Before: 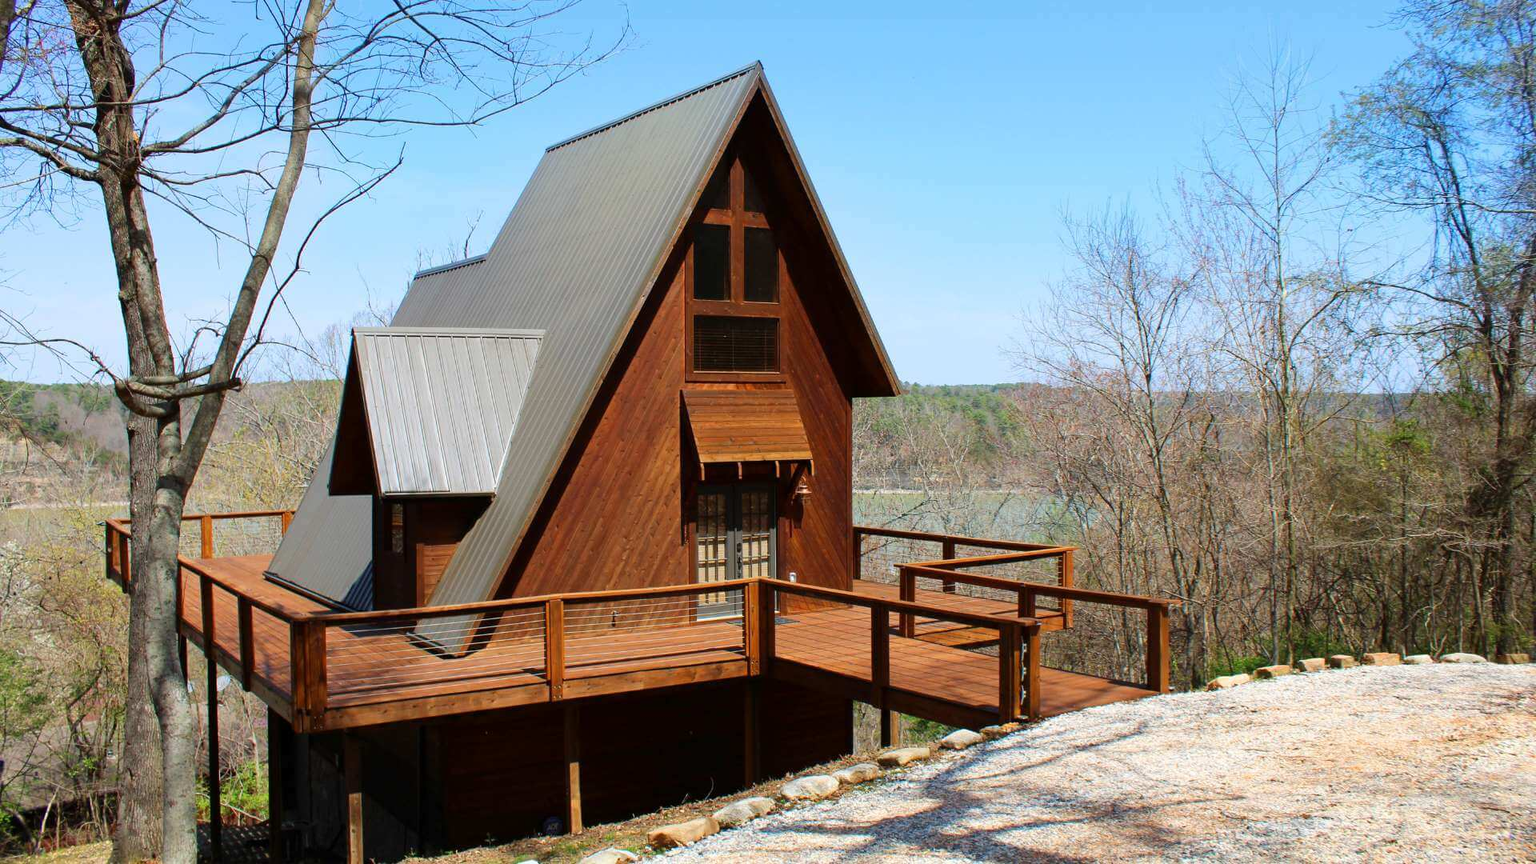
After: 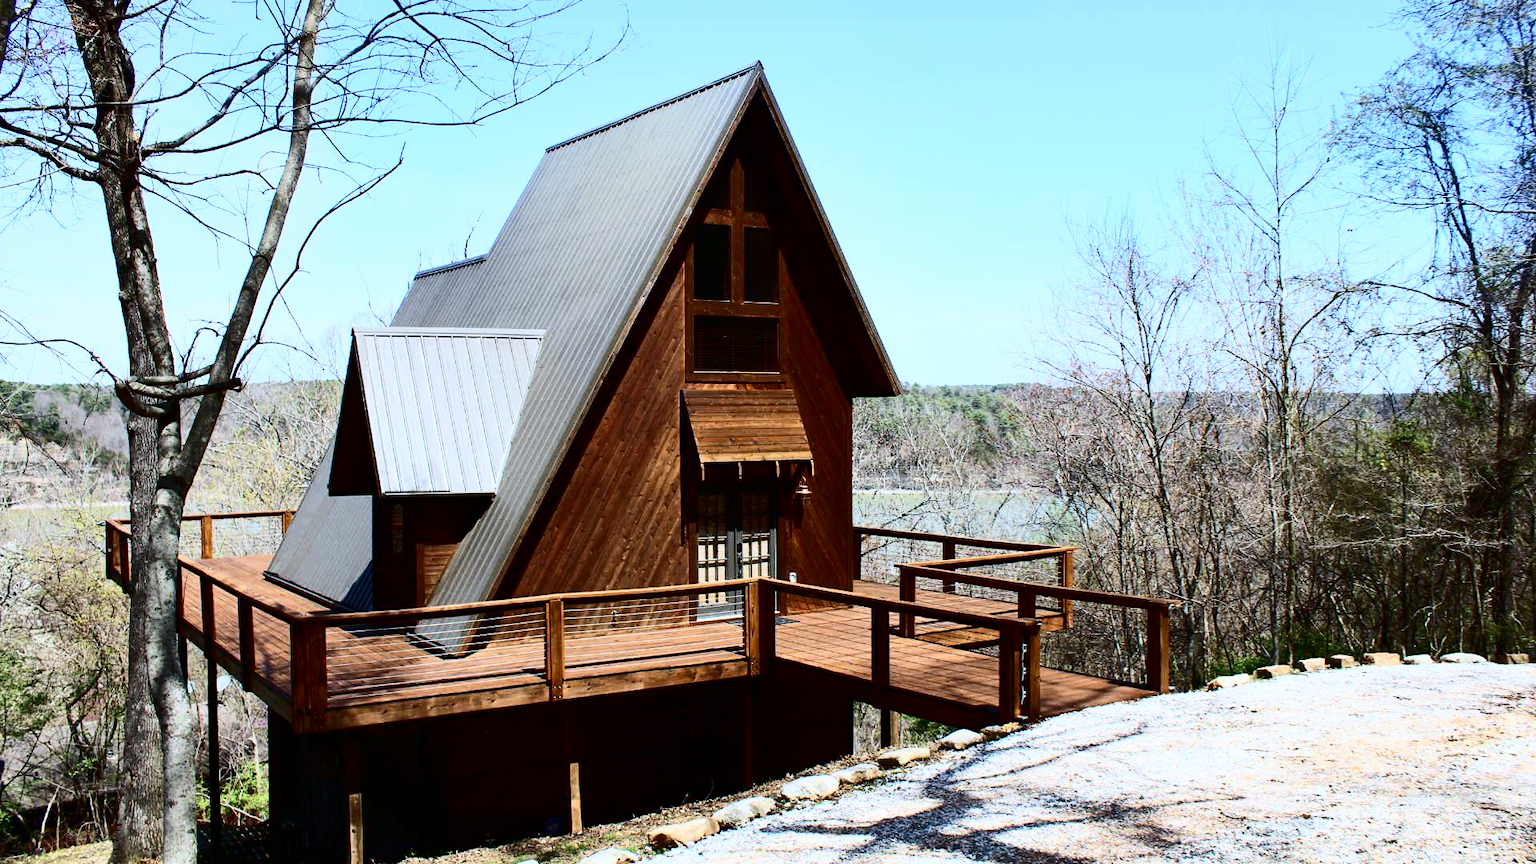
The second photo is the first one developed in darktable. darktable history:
contrast brightness saturation: contrast 0.5, saturation -0.1
white balance: red 0.931, blue 1.11
shadows and highlights: shadows 37.27, highlights -28.18, soften with gaussian
